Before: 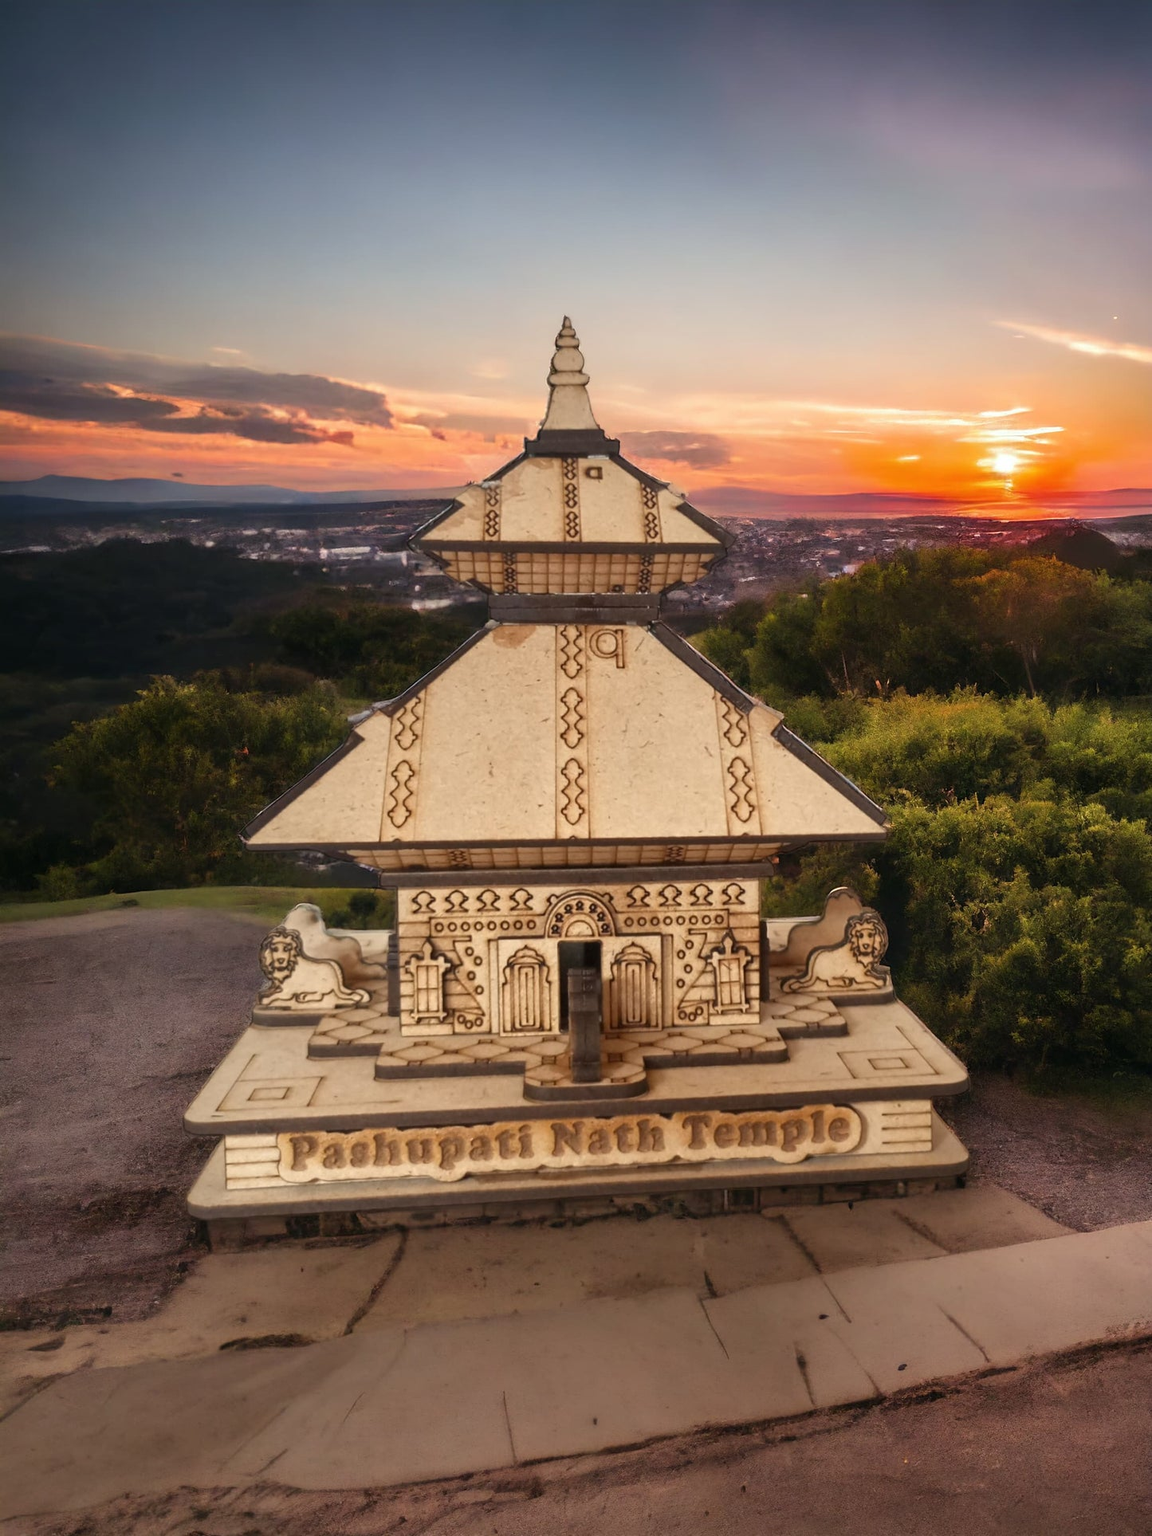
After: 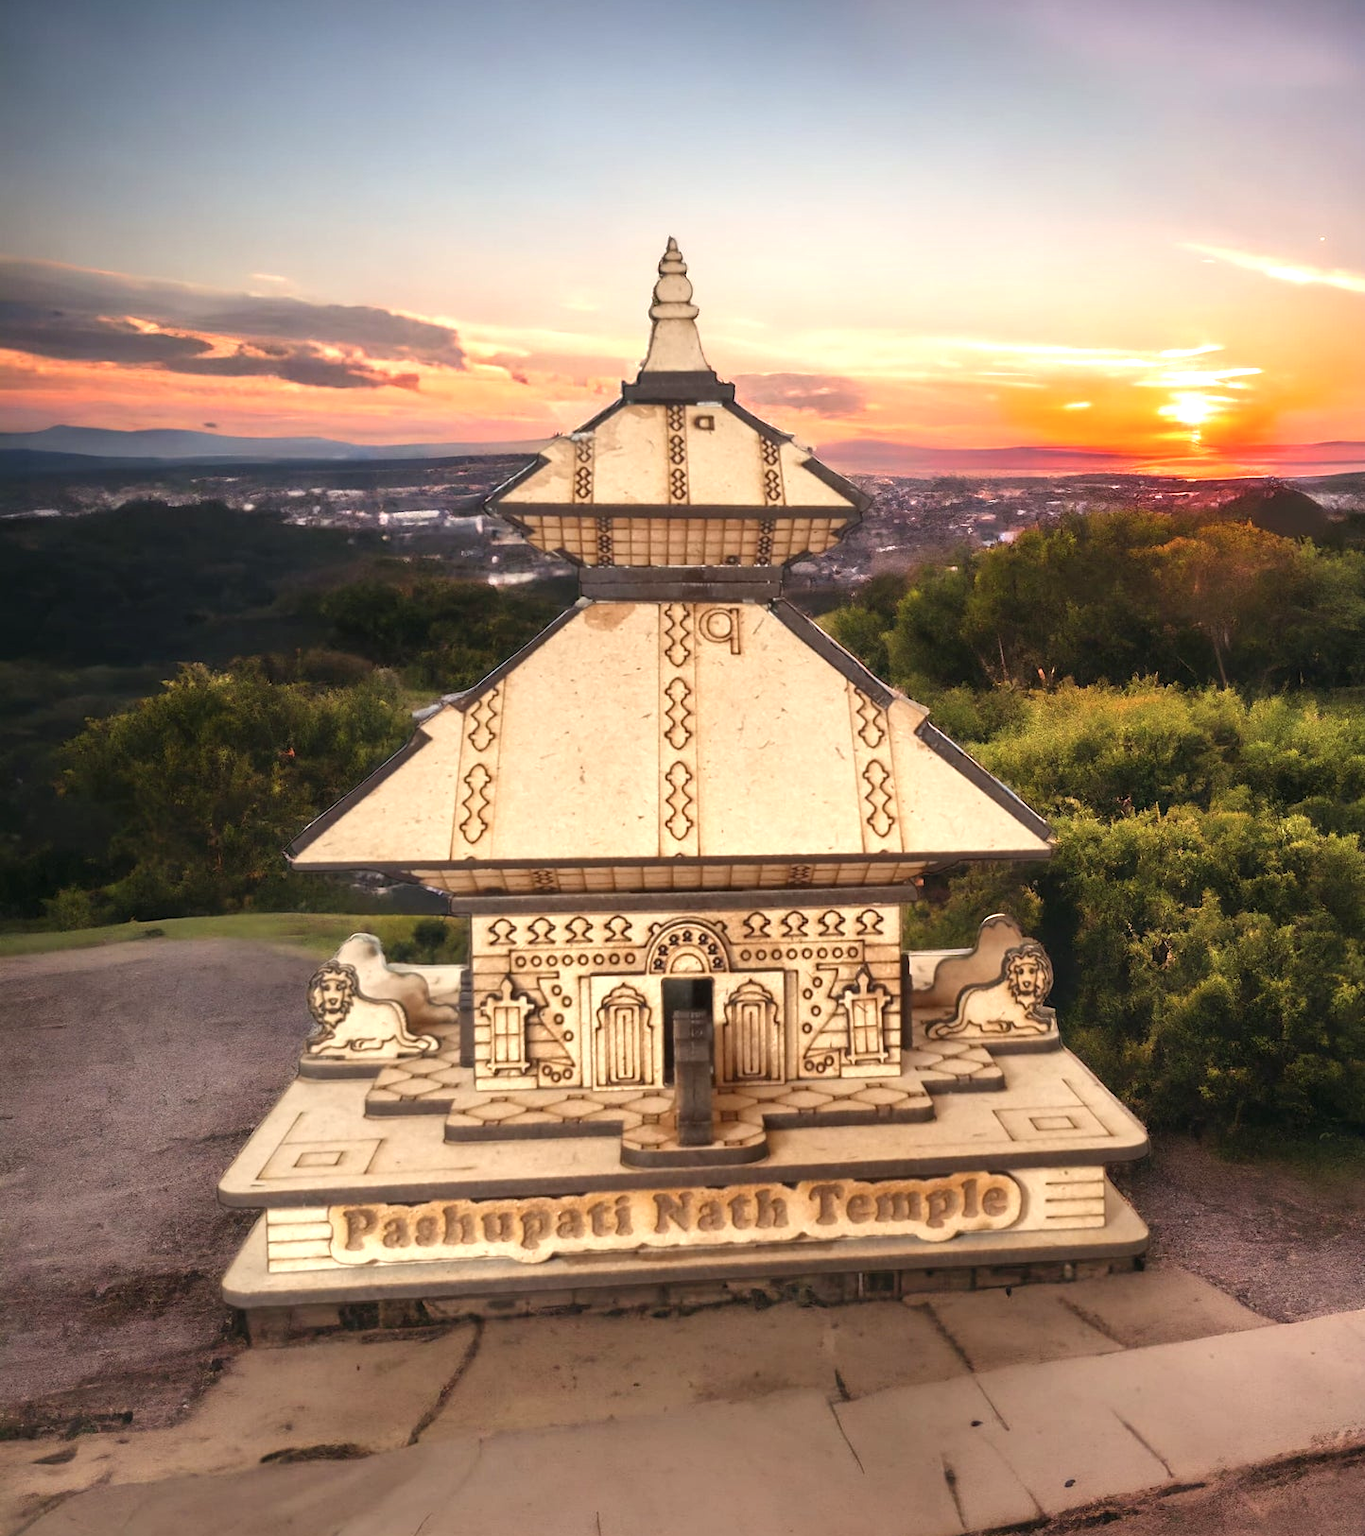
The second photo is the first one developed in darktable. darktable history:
contrast brightness saturation: contrast 0.013, saturation -0.06
crop: top 7.617%, bottom 8.026%
exposure: black level correction 0, exposure 0.702 EV, compensate exposure bias true, compensate highlight preservation false
